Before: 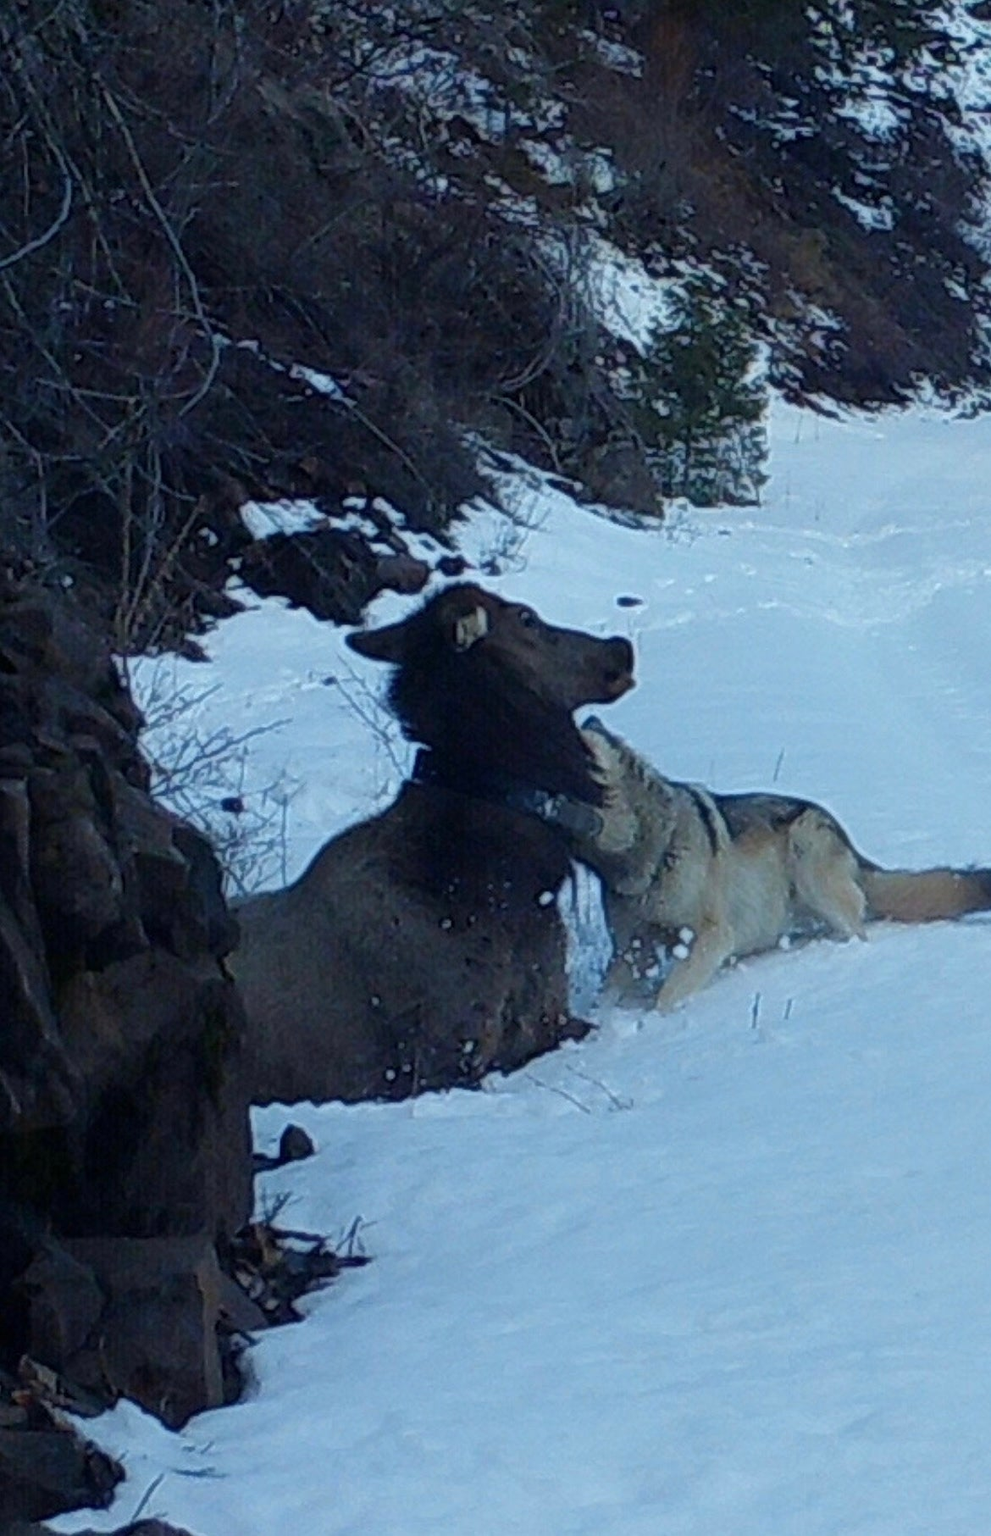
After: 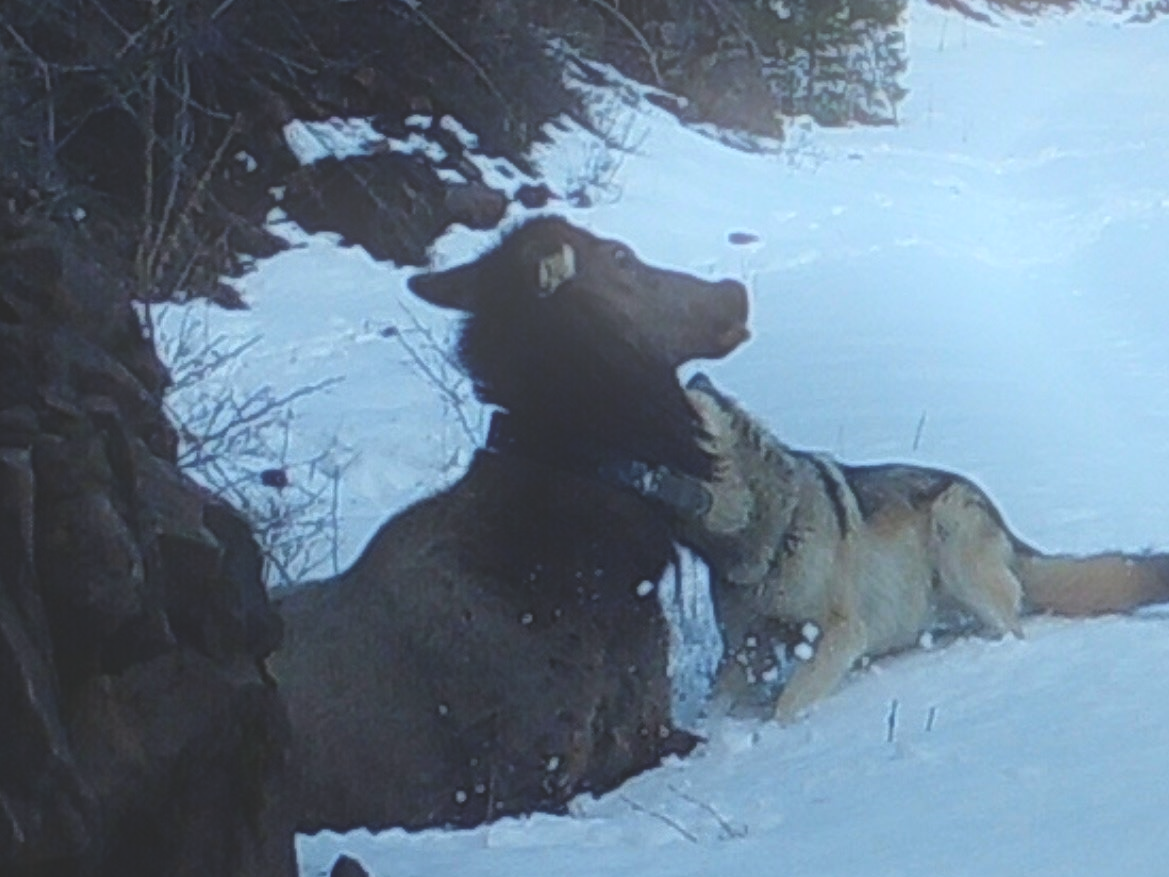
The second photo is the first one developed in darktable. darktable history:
bloom: on, module defaults
crop and rotate: top 26.056%, bottom 25.543%
exposure: black level correction -0.023, exposure -0.039 EV, compensate highlight preservation false
